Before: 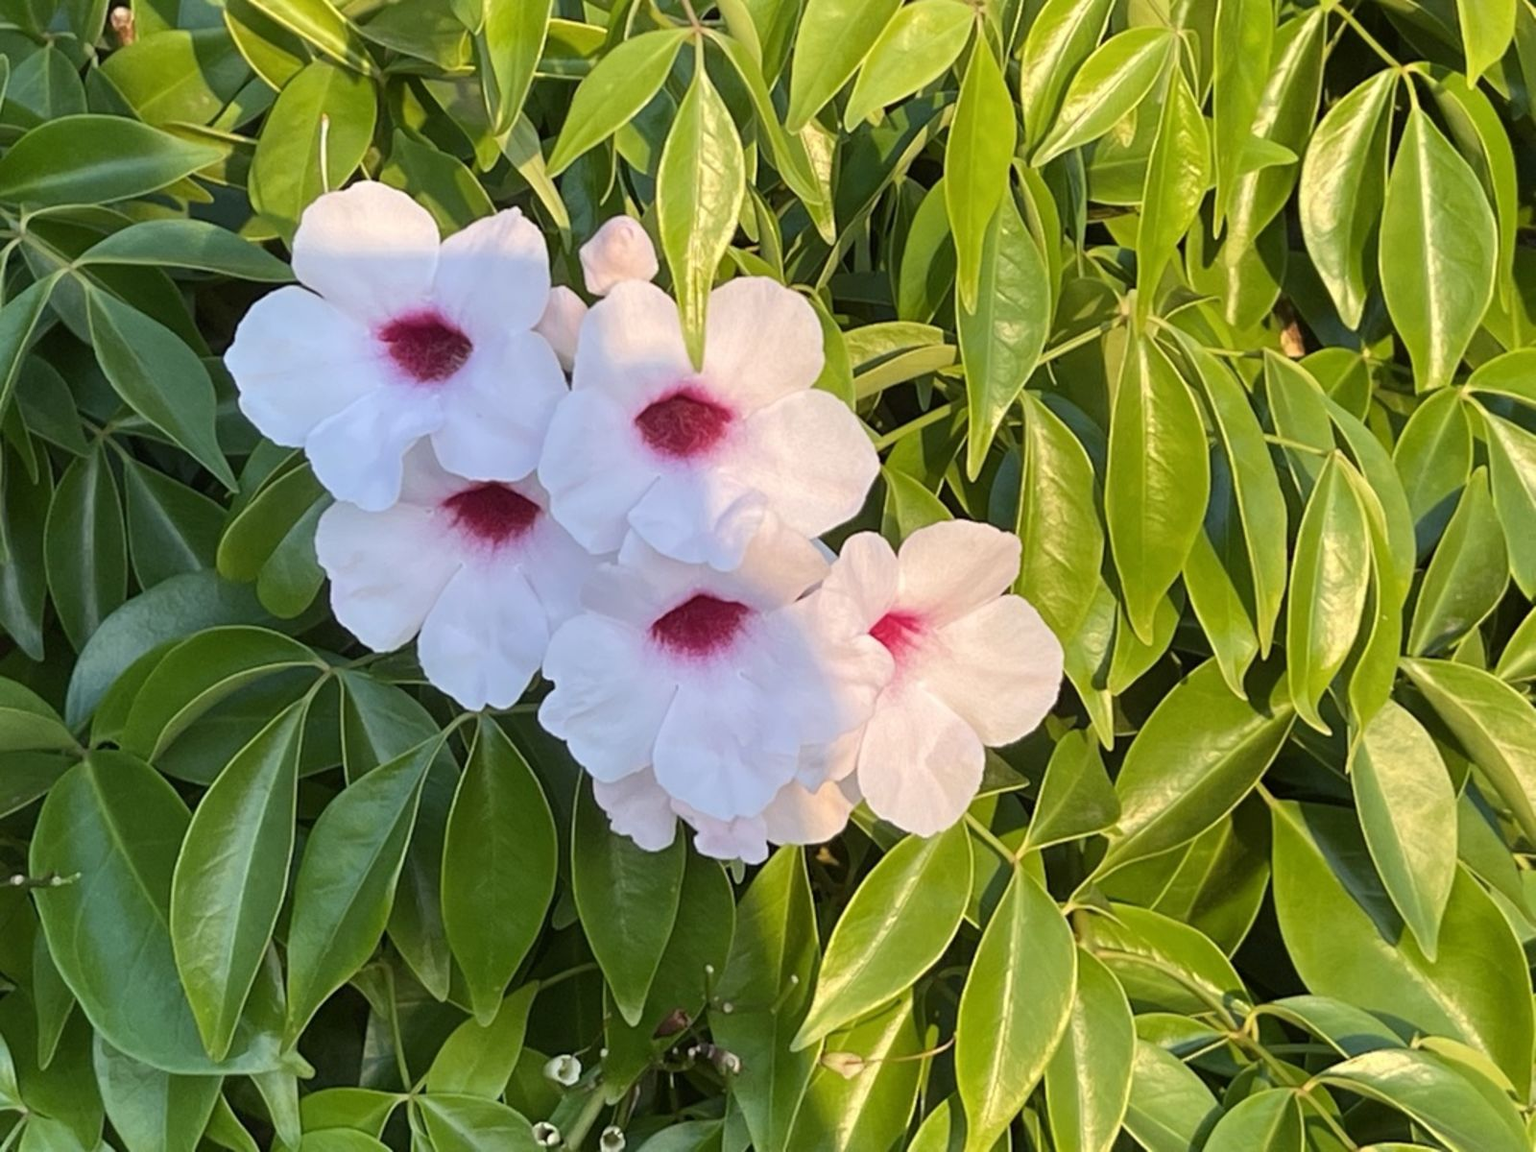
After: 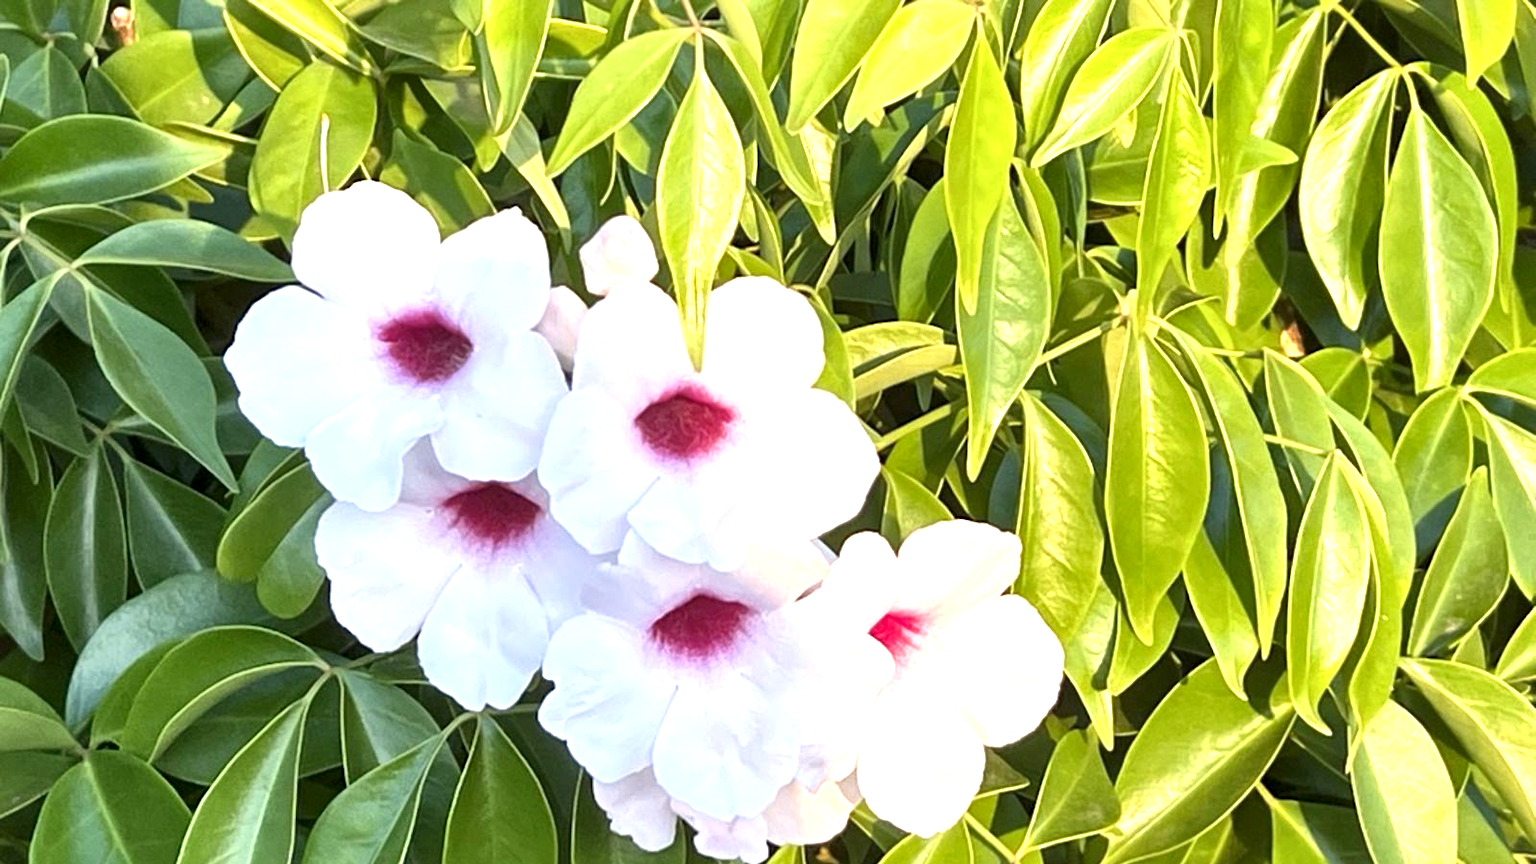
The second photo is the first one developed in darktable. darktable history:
crop: bottom 24.985%
local contrast: mode bilateral grid, contrast 25, coarseness 61, detail 151%, midtone range 0.2
exposure: exposure 1 EV, compensate exposure bias true, compensate highlight preservation false
